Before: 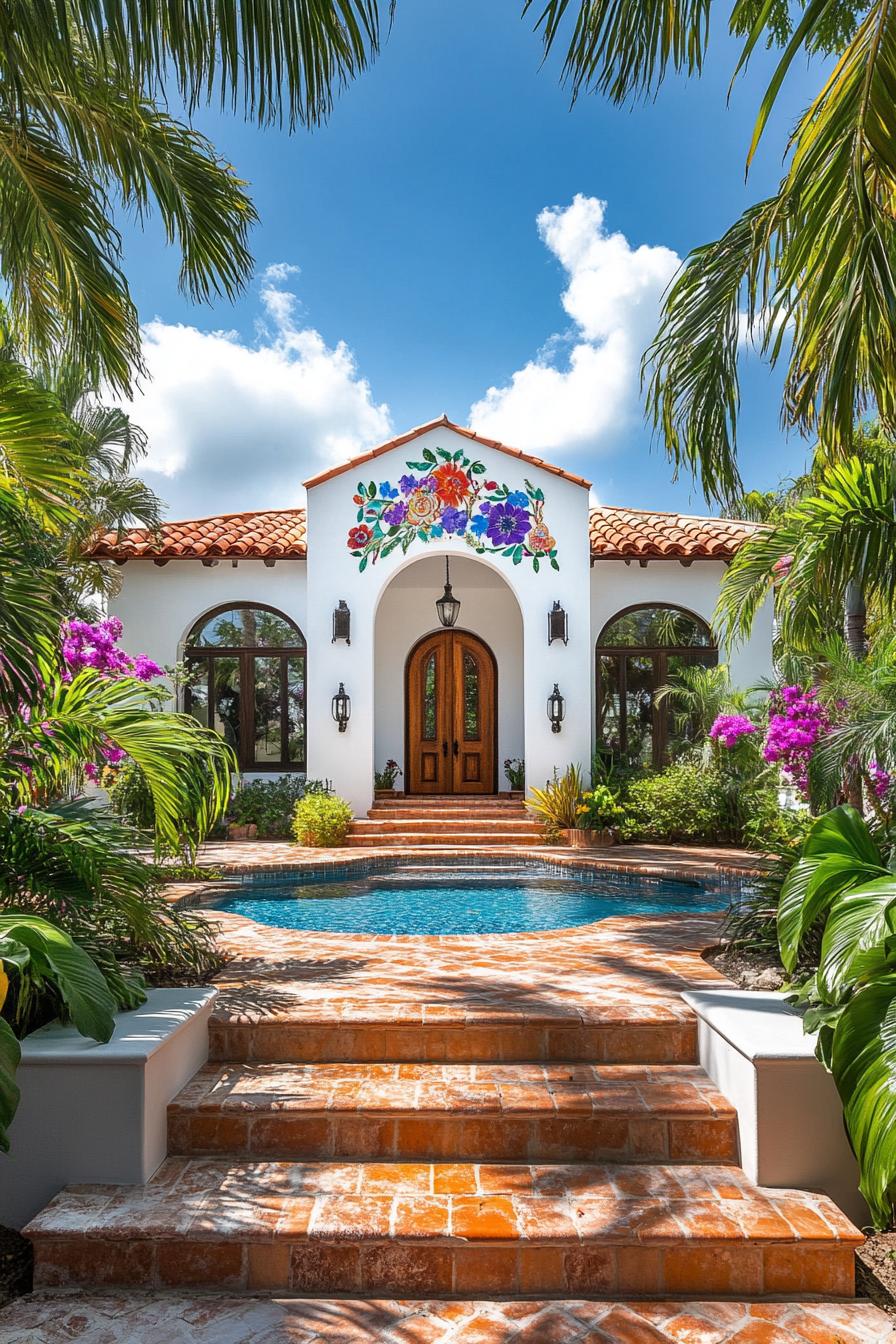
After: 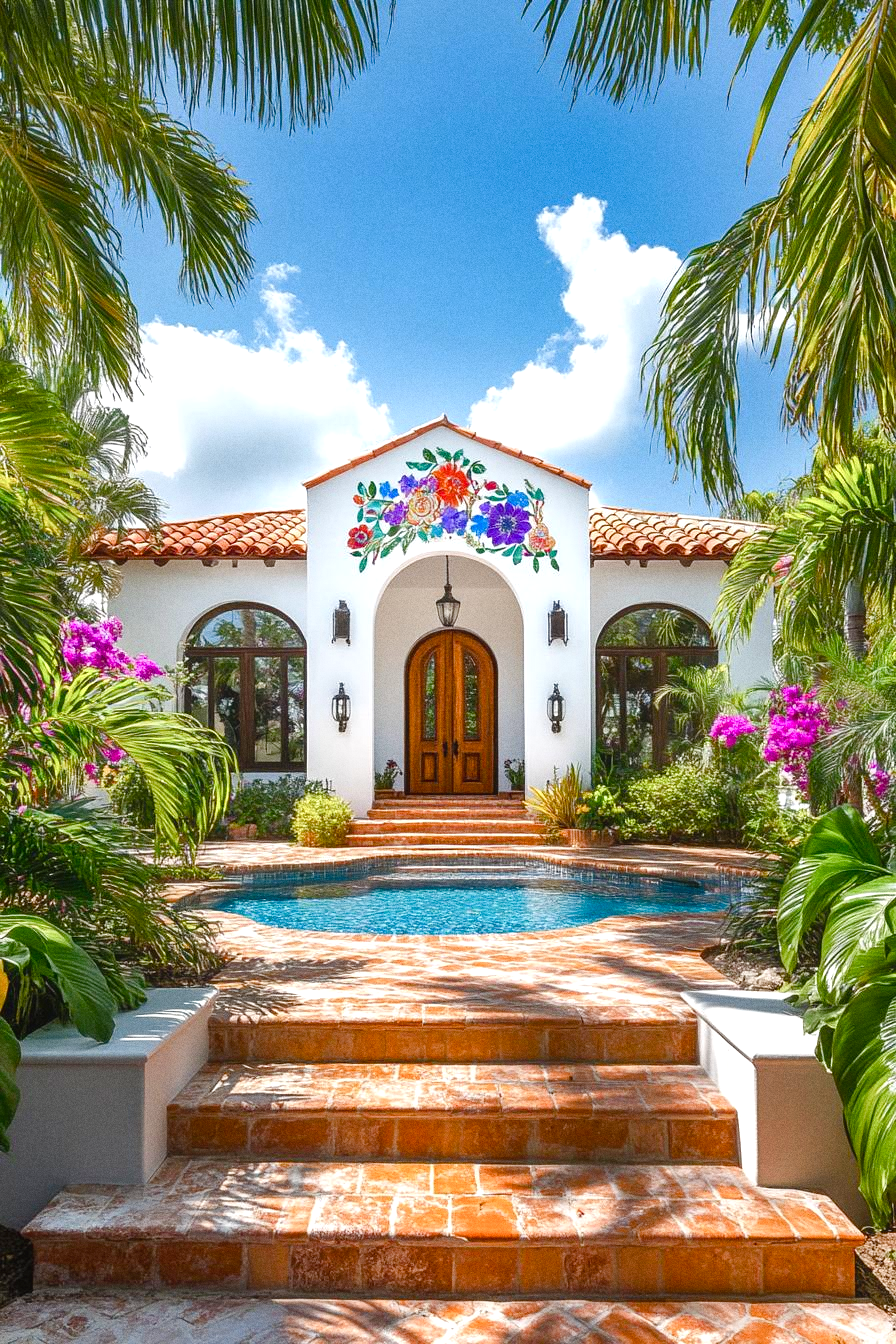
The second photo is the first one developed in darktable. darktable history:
contrast equalizer: octaves 7, y [[0.6 ×6], [0.55 ×6], [0 ×6], [0 ×6], [0 ×6]], mix -0.2
grain: coarseness 0.09 ISO
color balance rgb: perceptual saturation grading › global saturation 20%, perceptual saturation grading › highlights -50%, perceptual saturation grading › shadows 30%, perceptual brilliance grading › global brilliance 10%, perceptual brilliance grading › shadows 15%
